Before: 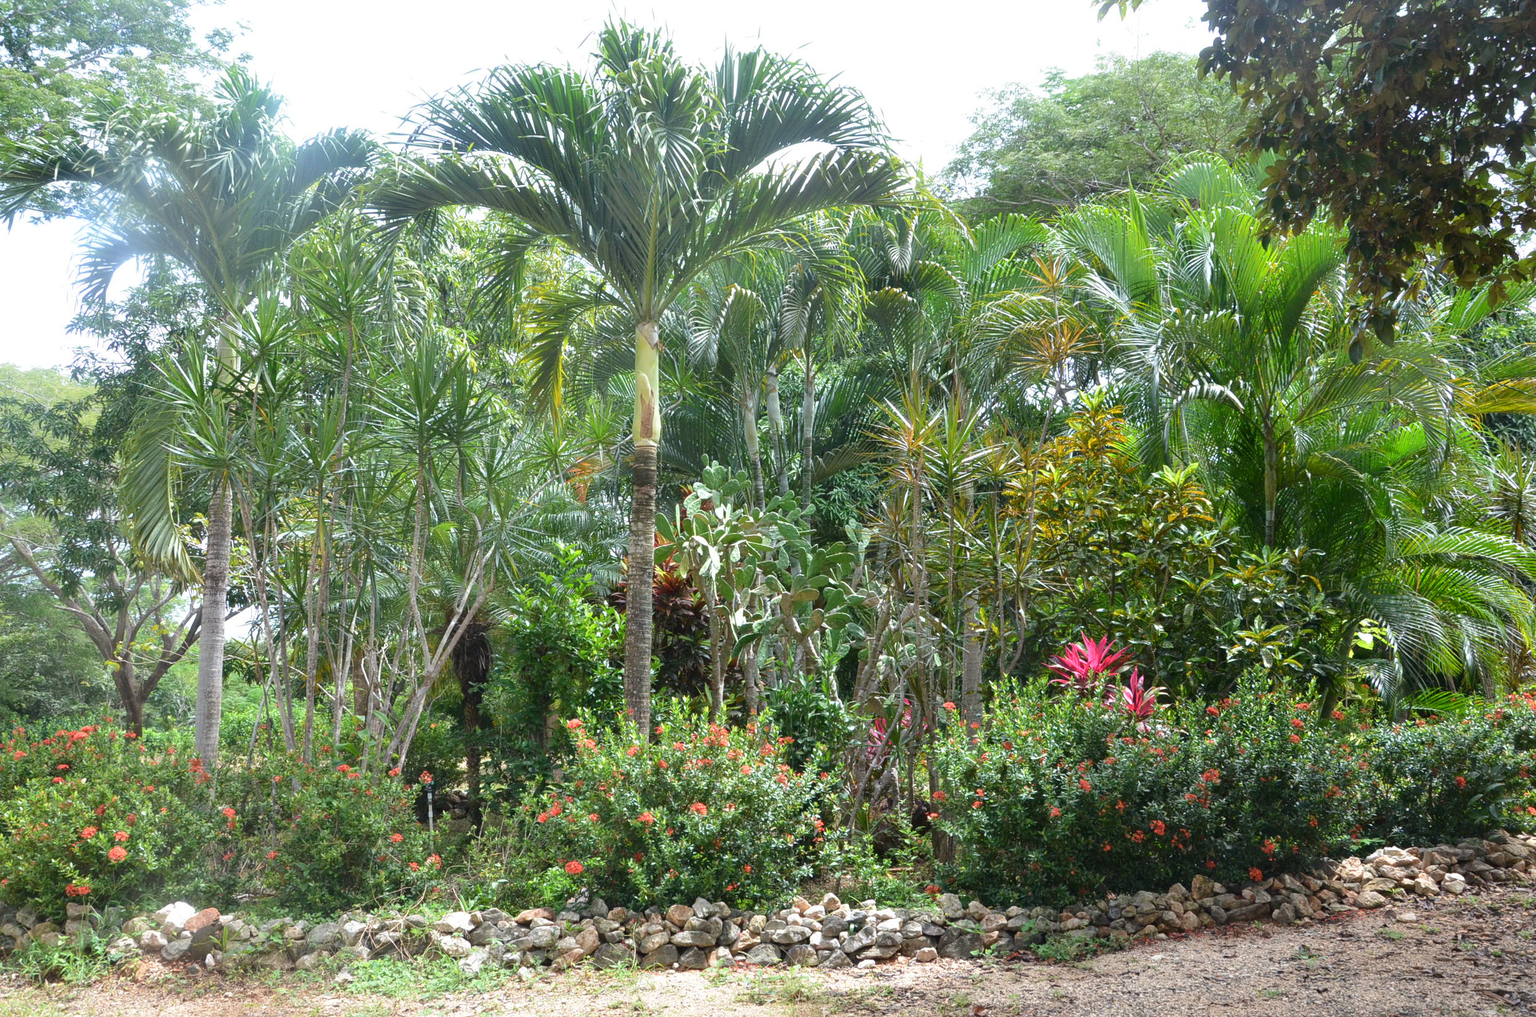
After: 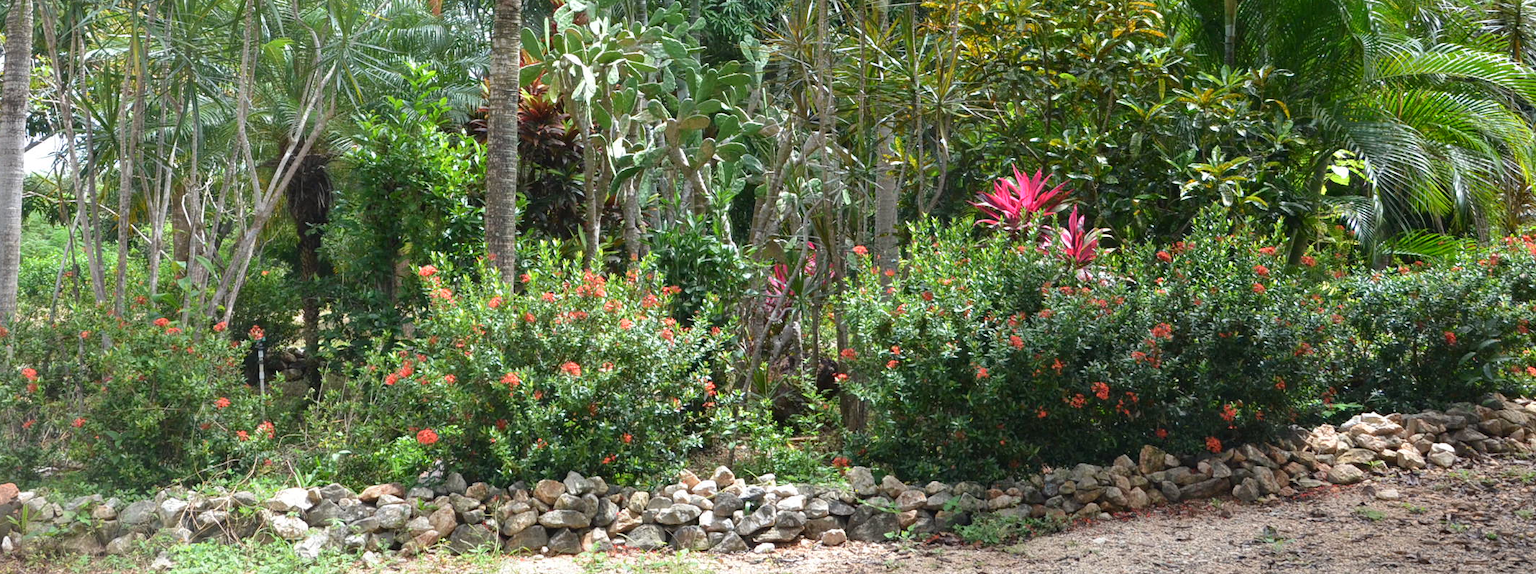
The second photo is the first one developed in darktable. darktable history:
crop and rotate: left 13.282%, top 48.13%, bottom 2.859%
